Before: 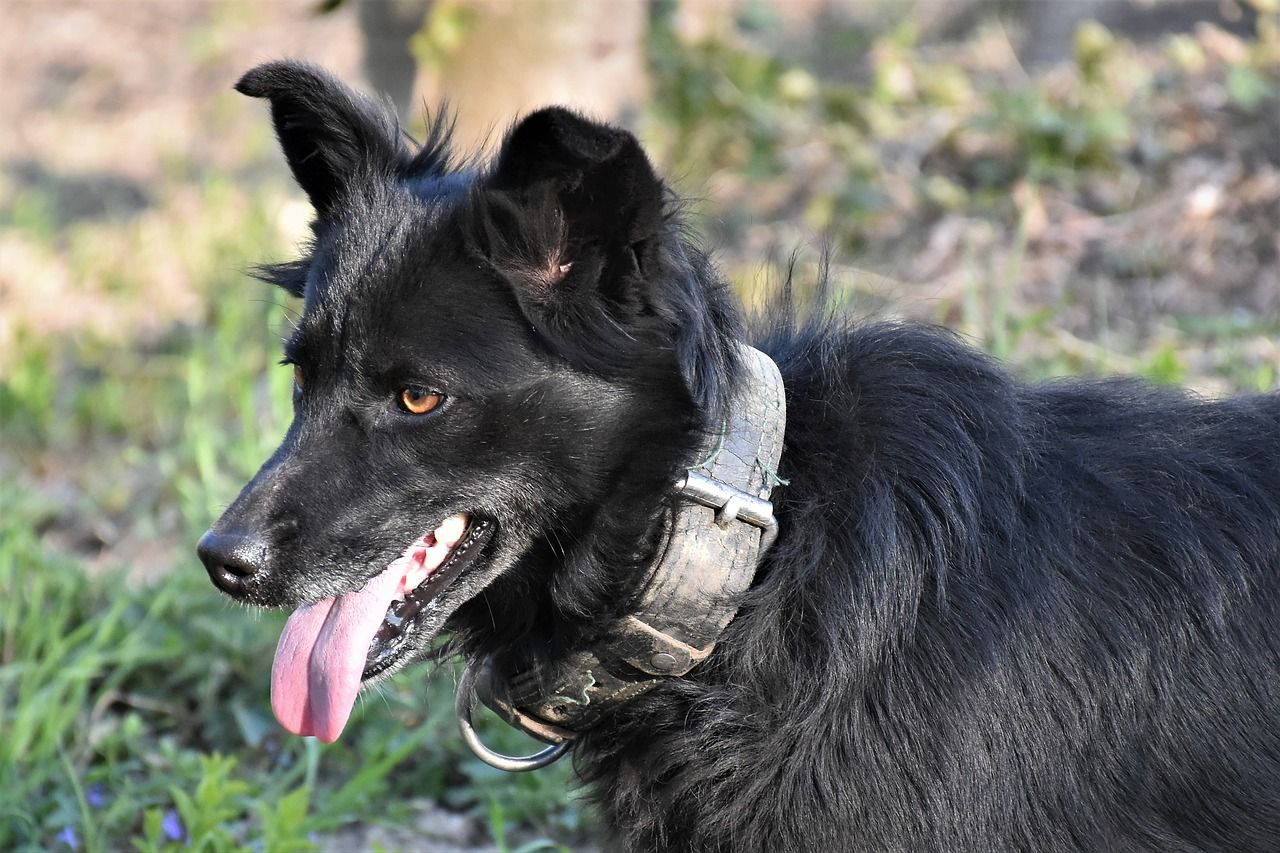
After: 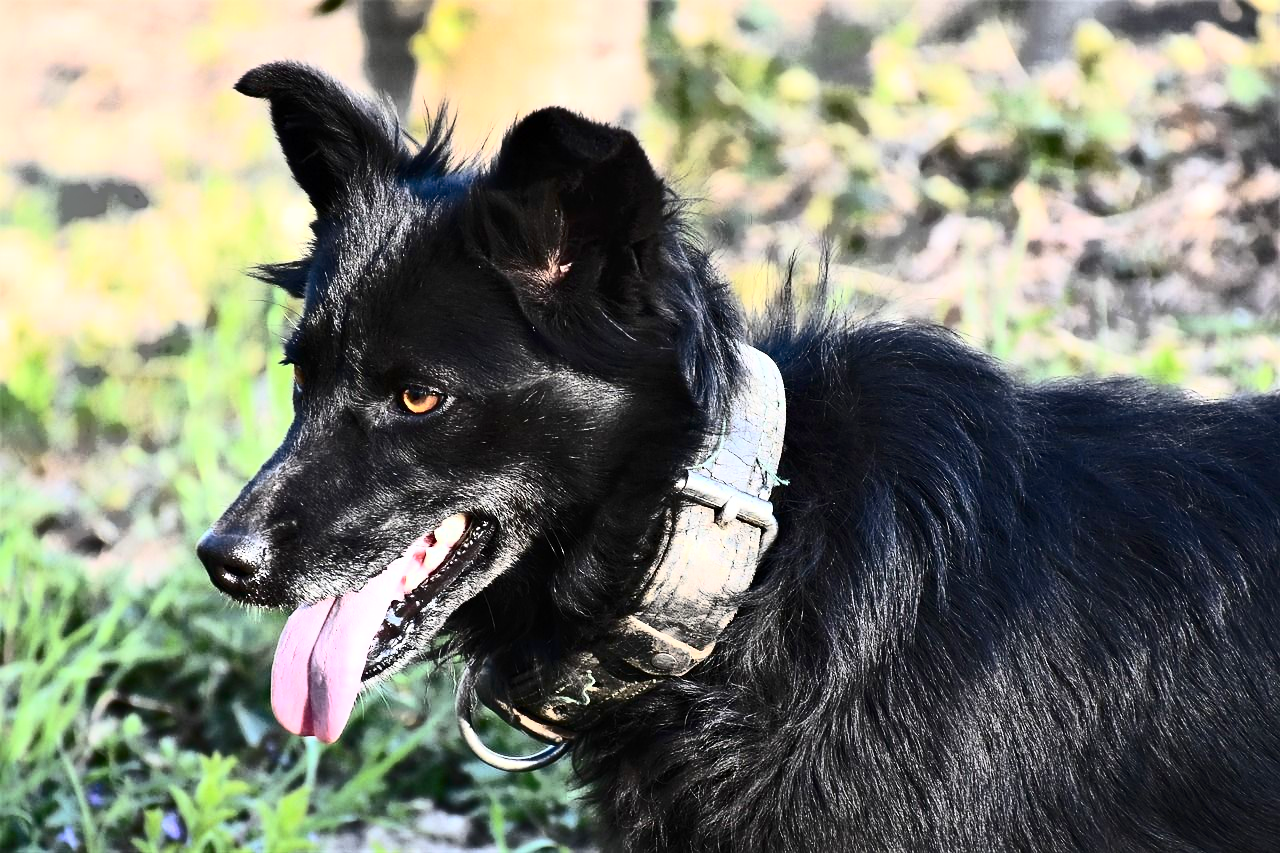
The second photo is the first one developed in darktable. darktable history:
shadows and highlights: shadows 40.32, highlights -60.02
contrast brightness saturation: contrast 0.931, brightness 0.199
